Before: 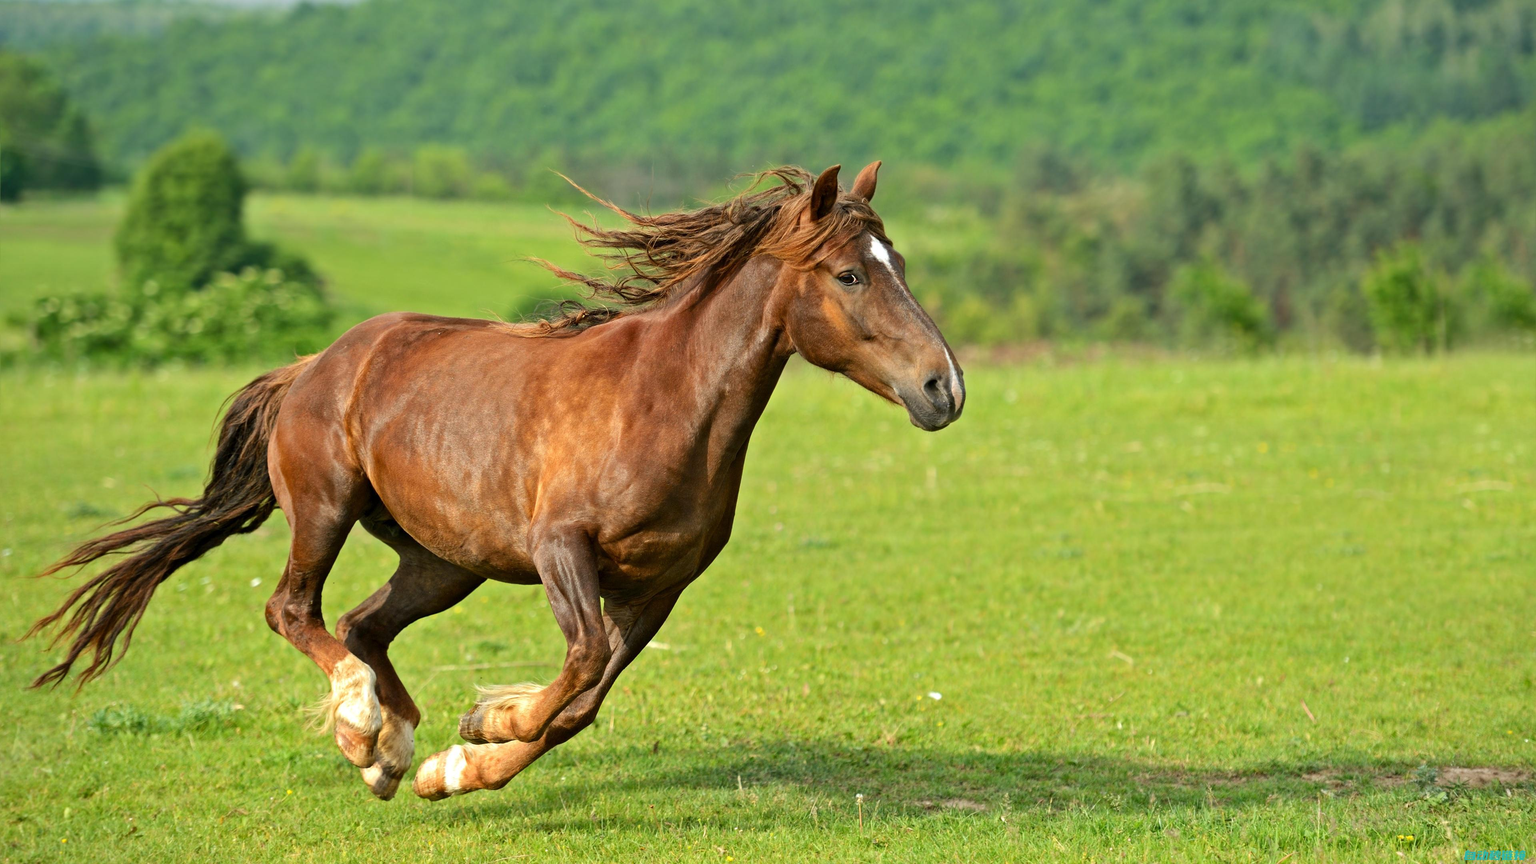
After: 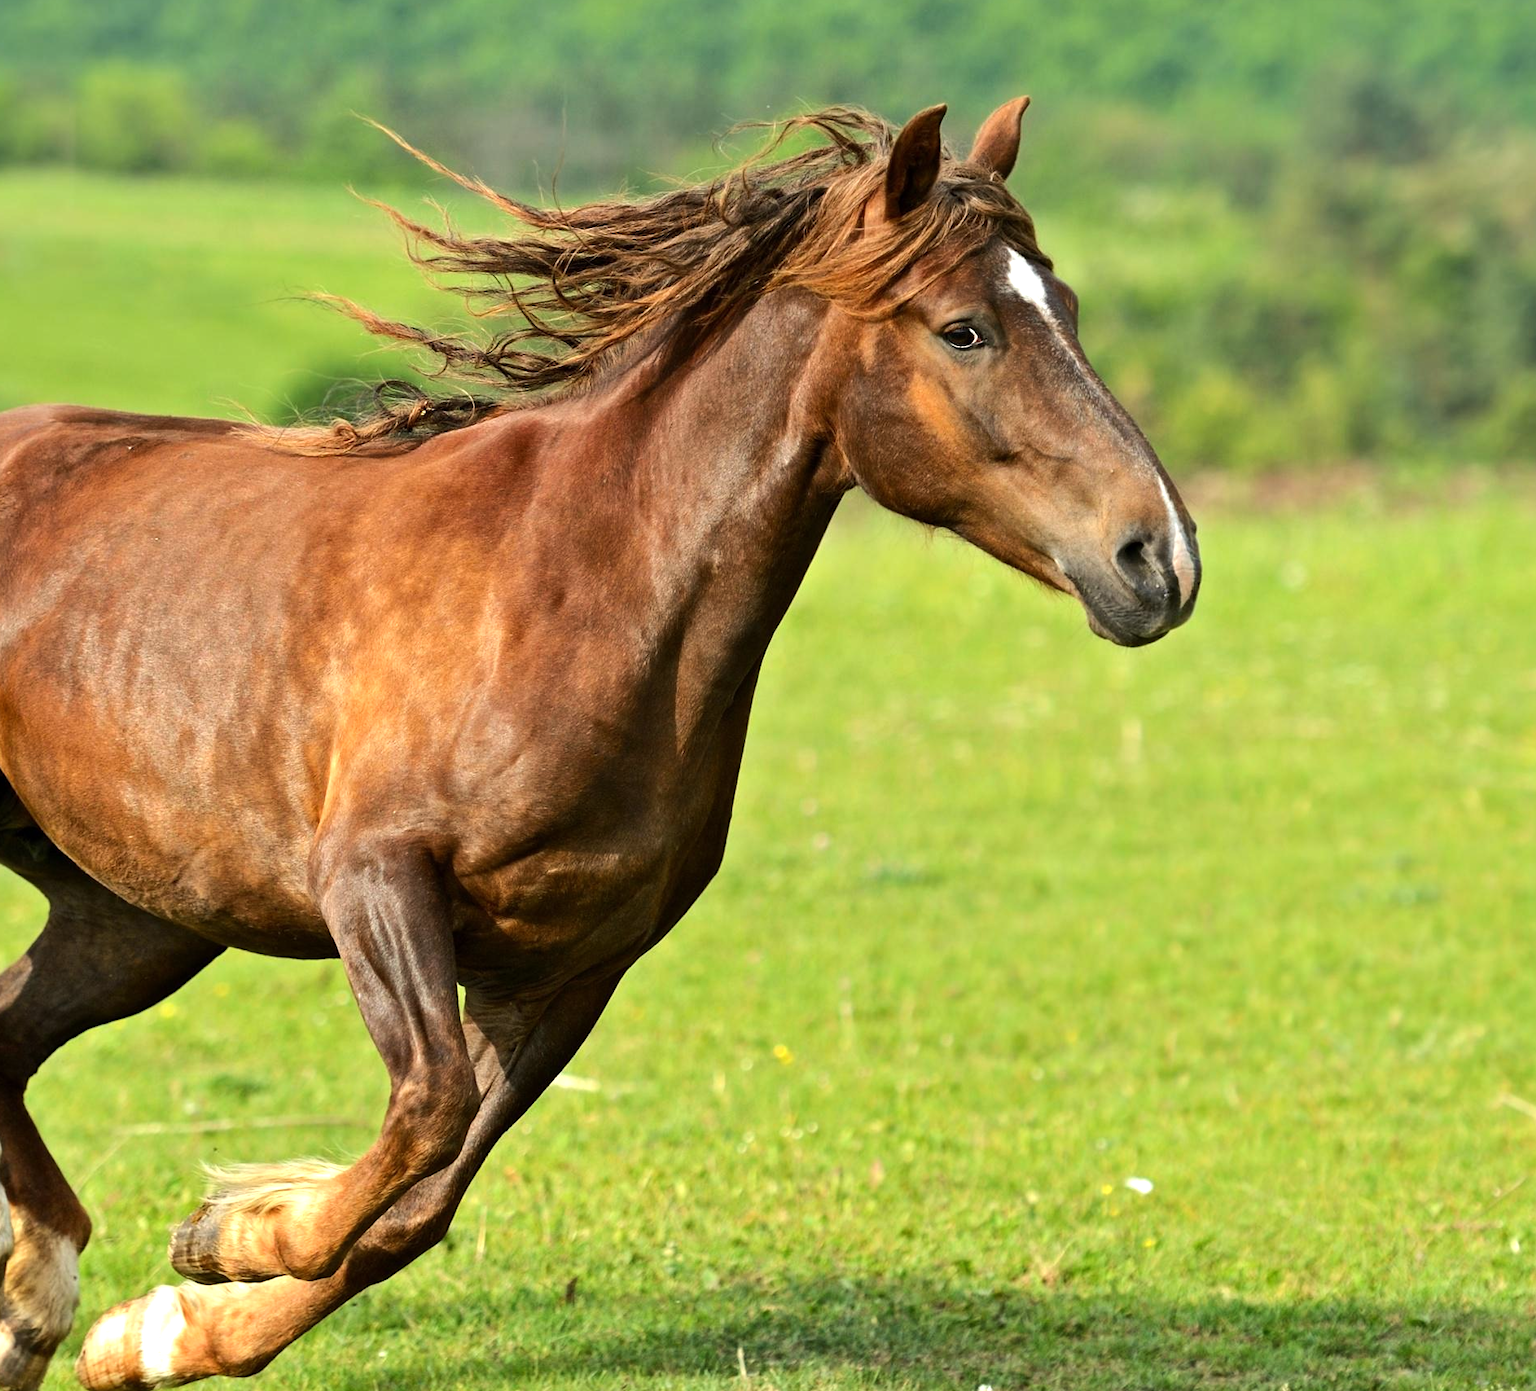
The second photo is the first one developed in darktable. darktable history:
crop and rotate: angle 0.016°, left 24.464%, top 13.153%, right 26.384%, bottom 7.651%
tone equalizer: -8 EV -0.437 EV, -7 EV -0.417 EV, -6 EV -0.31 EV, -5 EV -0.217 EV, -3 EV 0.254 EV, -2 EV 0.308 EV, -1 EV 0.369 EV, +0 EV 0.41 EV, edges refinement/feathering 500, mask exposure compensation -1.57 EV, preserve details no
